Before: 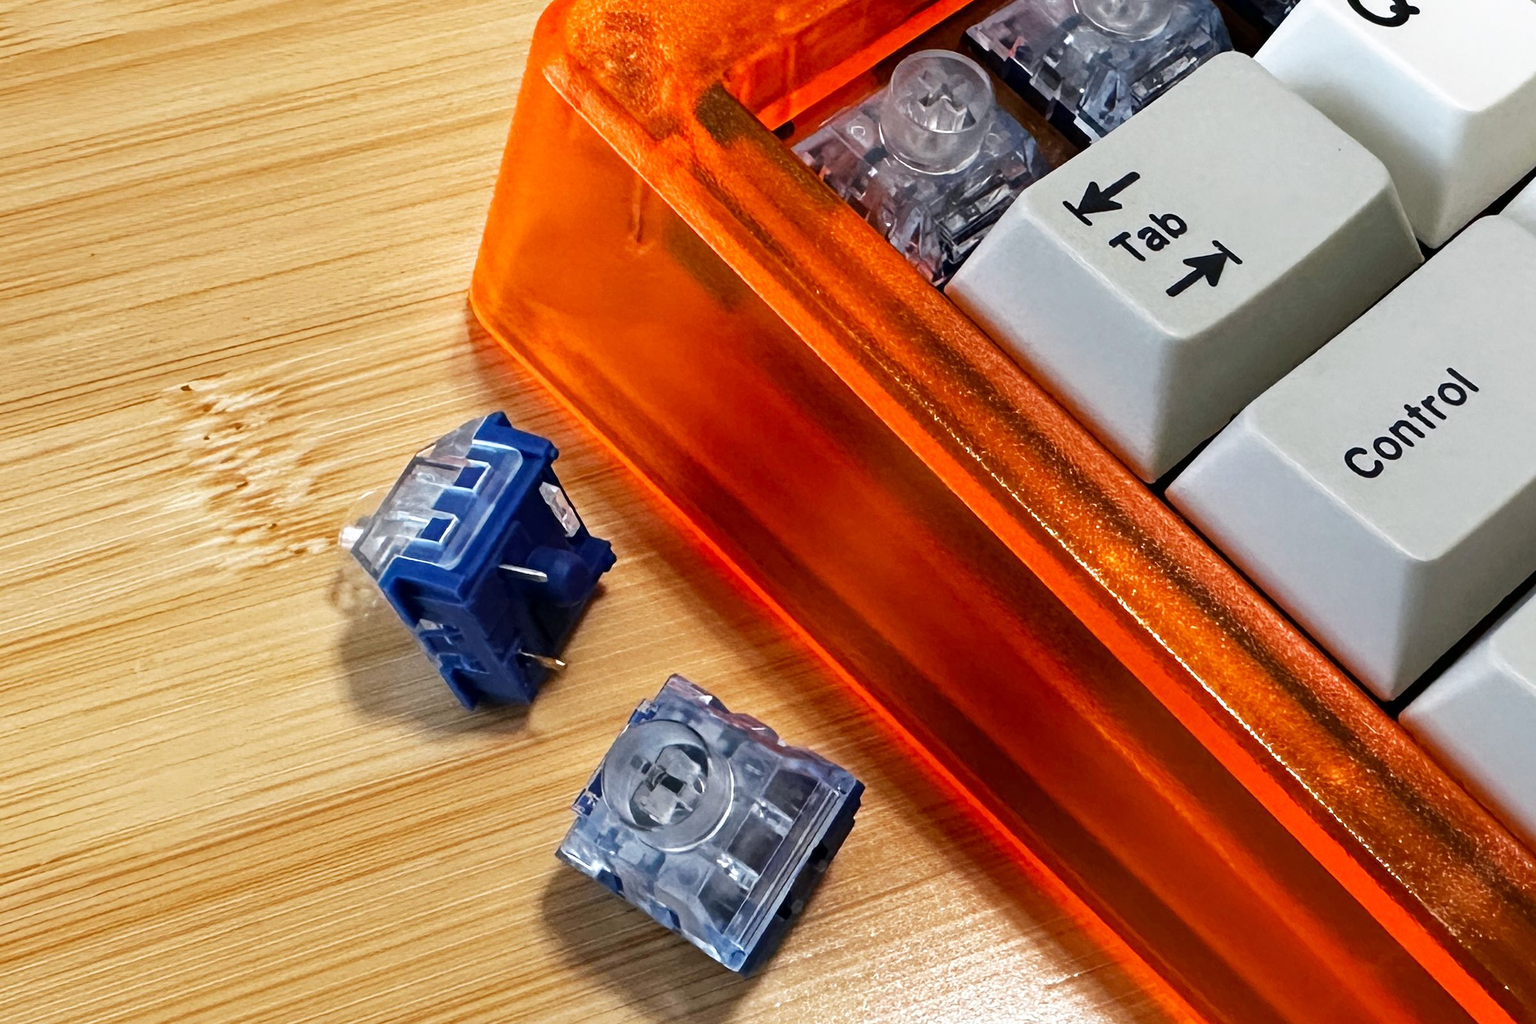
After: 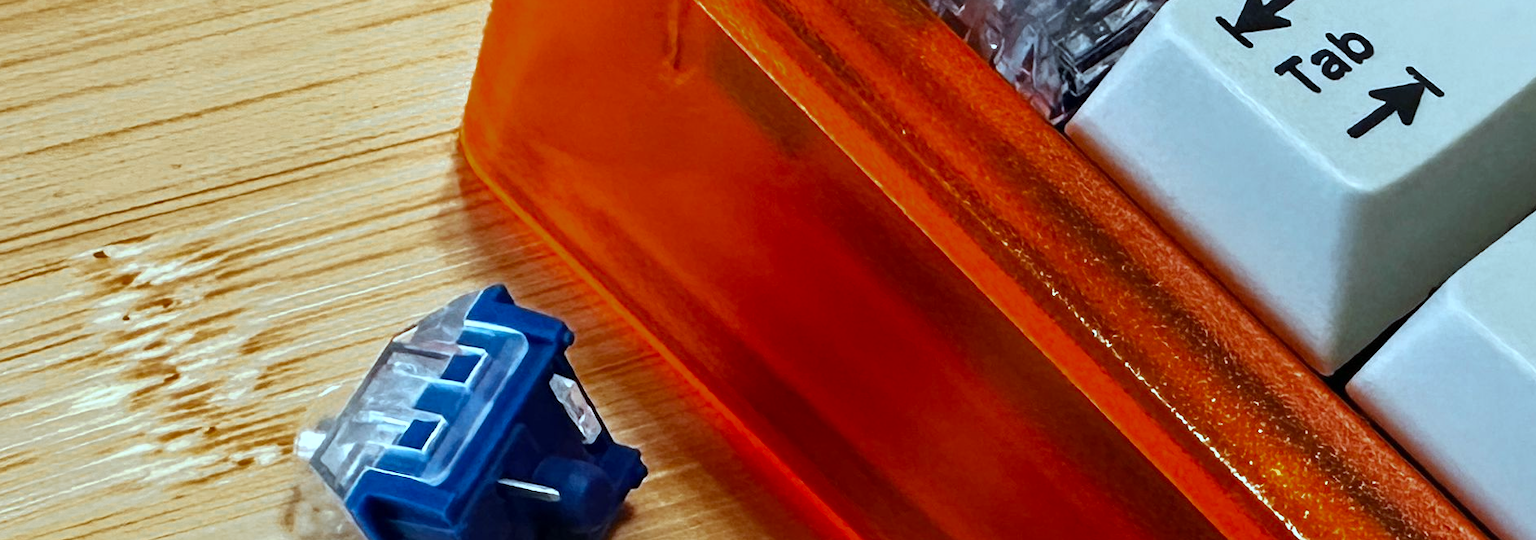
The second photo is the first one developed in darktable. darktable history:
color correction: highlights a* -11.71, highlights b* -15.58
crop: left 7.036%, top 18.398%, right 14.379%, bottom 40.043%
color zones: curves: ch0 [(0.11, 0.396) (0.195, 0.36) (0.25, 0.5) (0.303, 0.412) (0.357, 0.544) (0.75, 0.5) (0.967, 0.328)]; ch1 [(0, 0.468) (0.112, 0.512) (0.202, 0.6) (0.25, 0.5) (0.307, 0.352) (0.357, 0.544) (0.75, 0.5) (0.963, 0.524)]
